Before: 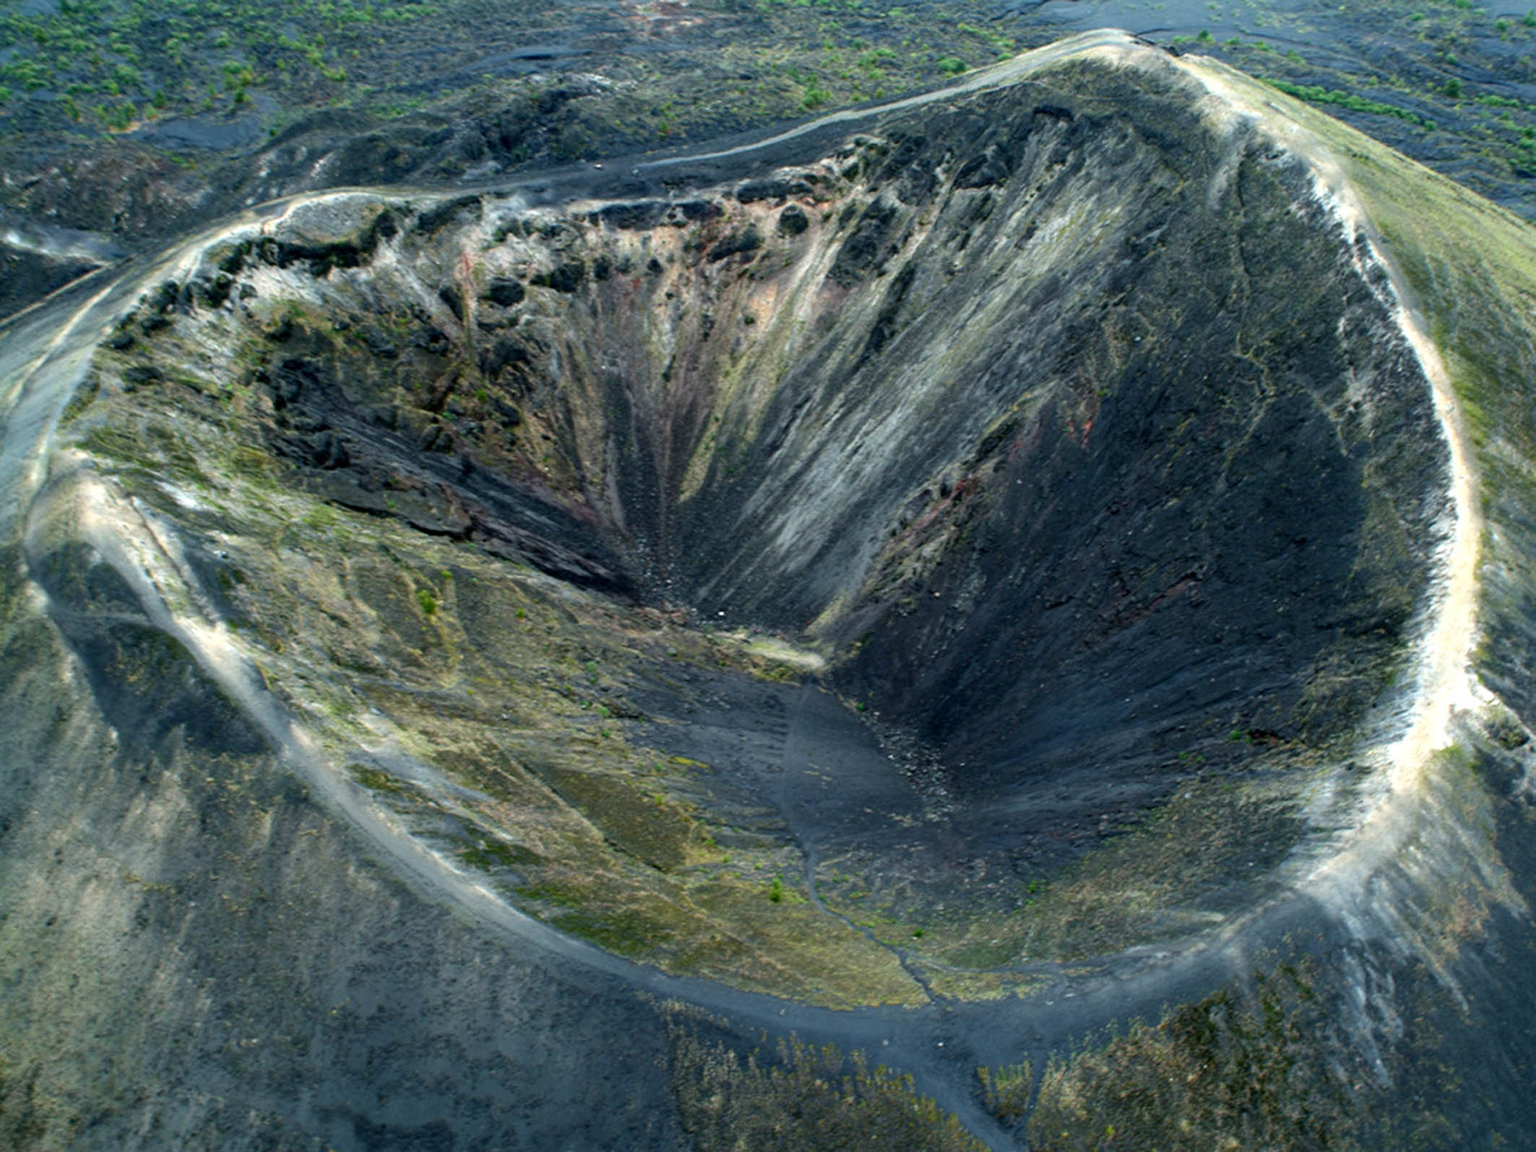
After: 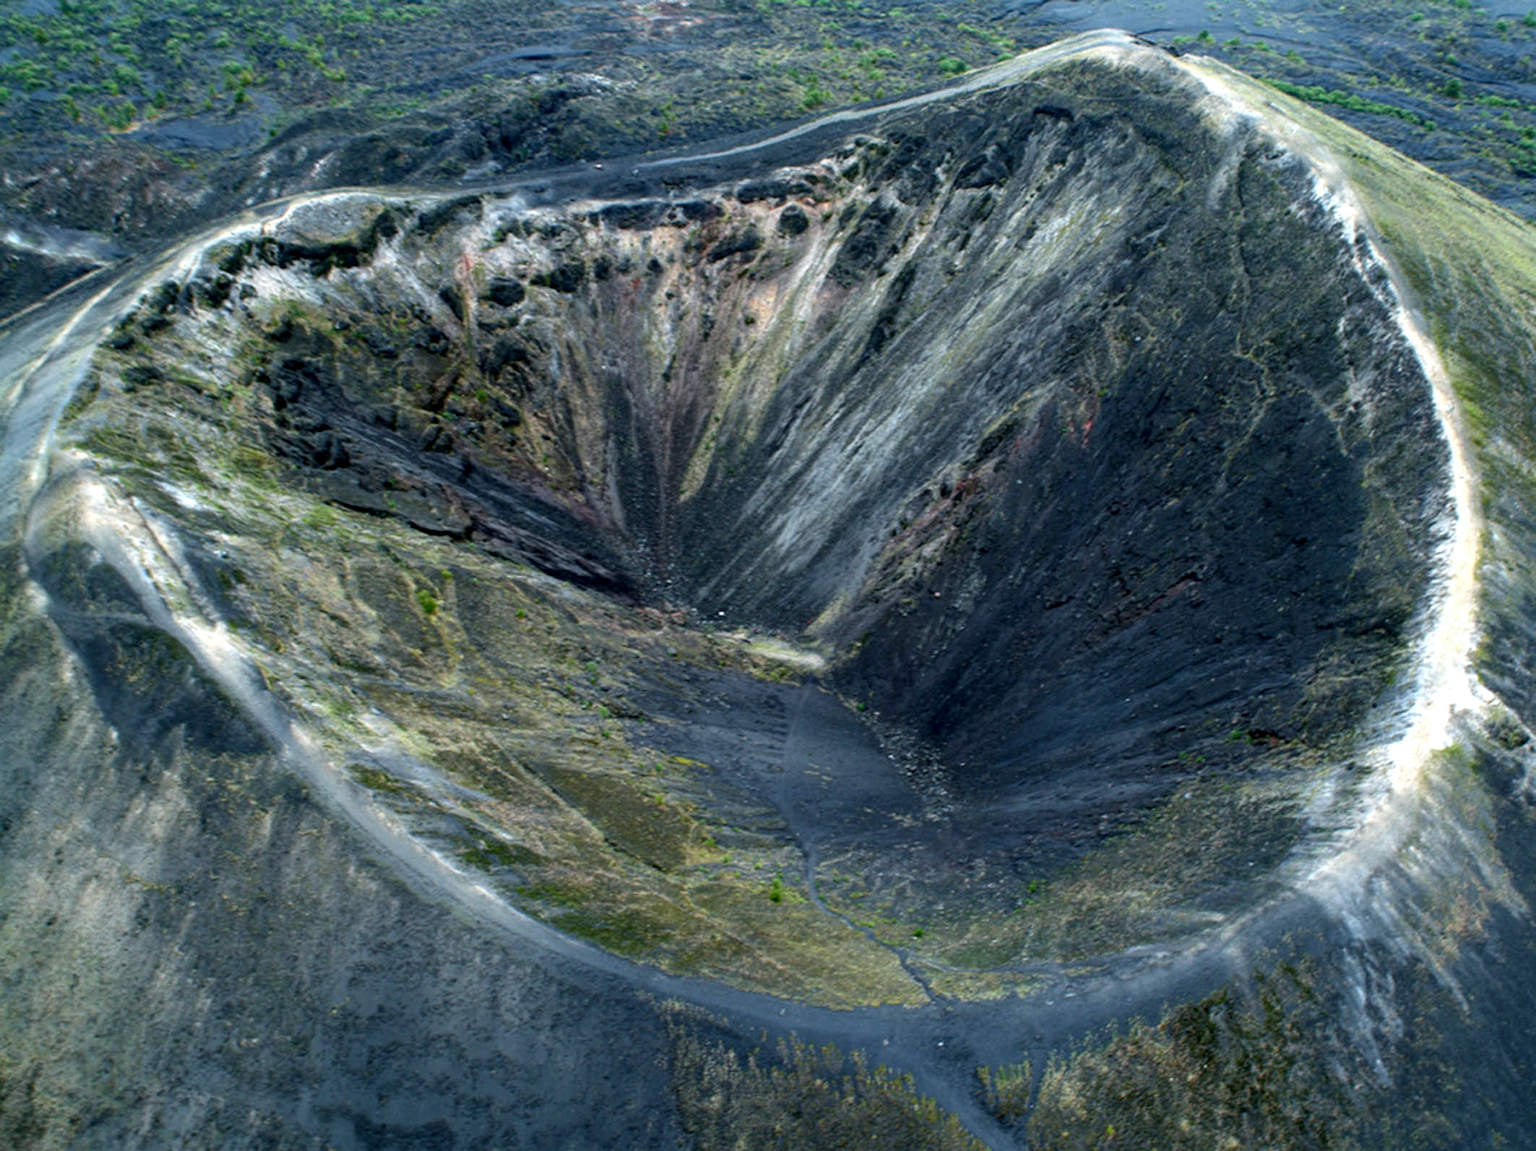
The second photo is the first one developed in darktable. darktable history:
local contrast: highlights 100%, shadows 100%, detail 120%, midtone range 0.2
rotate and perspective: automatic cropping original format, crop left 0, crop top 0
white balance: red 0.984, blue 1.059
